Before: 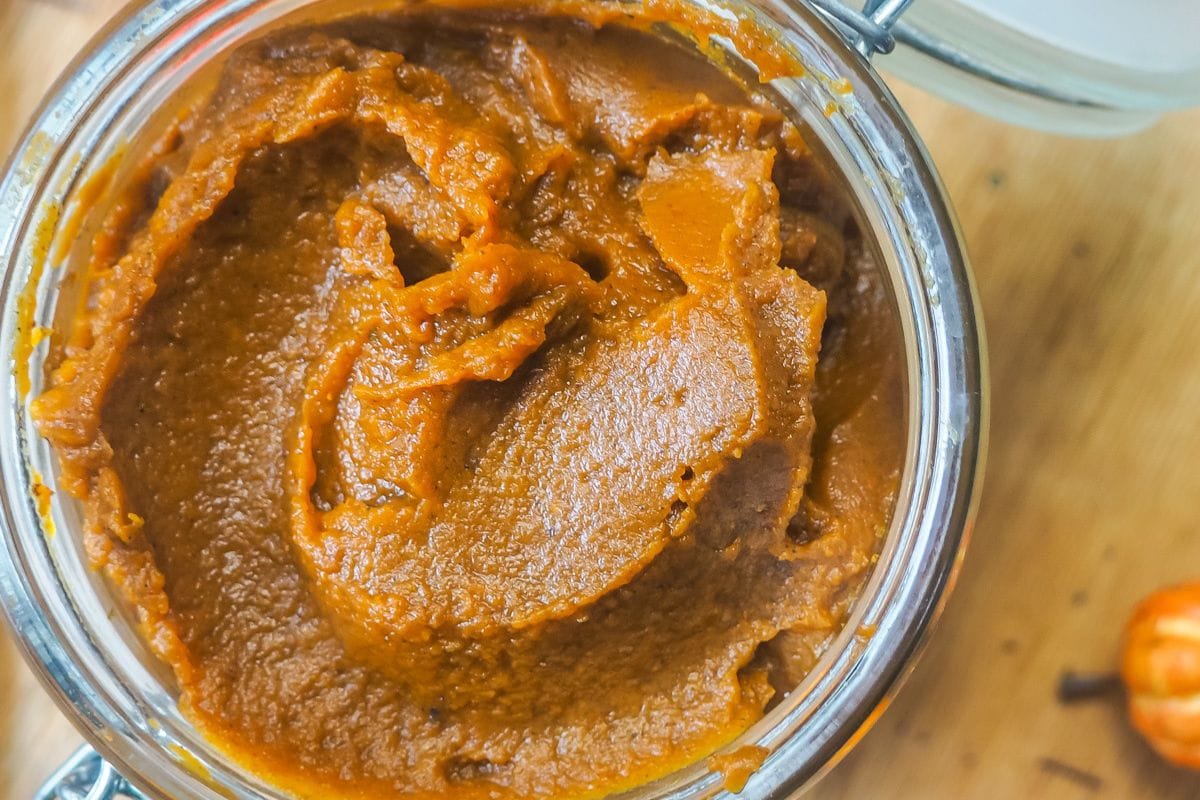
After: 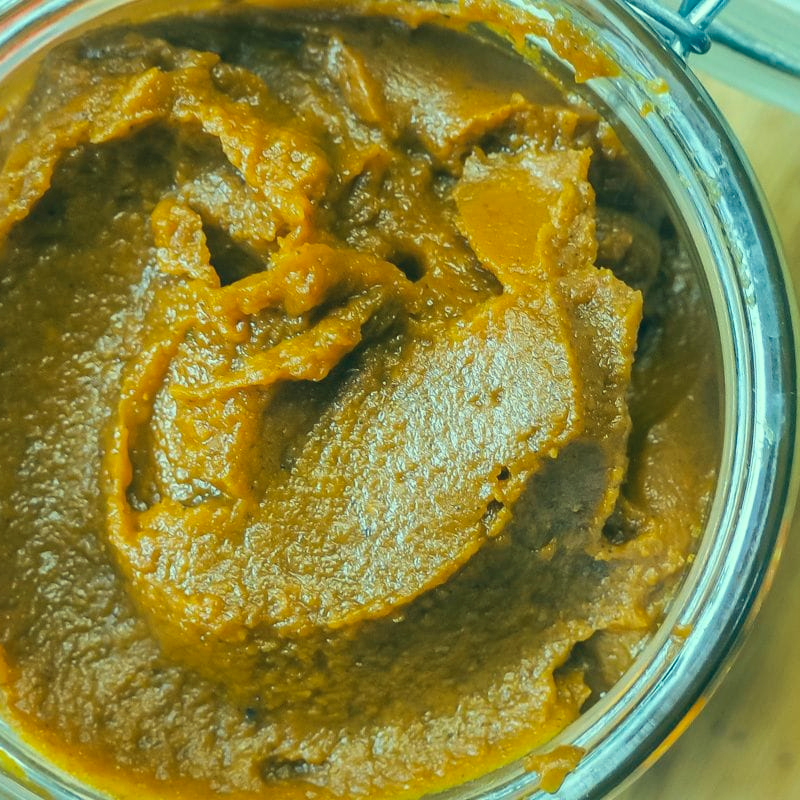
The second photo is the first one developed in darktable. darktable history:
crop: left 15.406%, right 17.91%
color correction: highlights a* -20.12, highlights b* 9.8, shadows a* -20.68, shadows b* -10.17
color zones: curves: ch0 [(0.068, 0.464) (0.25, 0.5) (0.48, 0.508) (0.75, 0.536) (0.886, 0.476) (0.967, 0.456)]; ch1 [(0.066, 0.456) (0.25, 0.5) (0.616, 0.508) (0.746, 0.56) (0.934, 0.444)]
